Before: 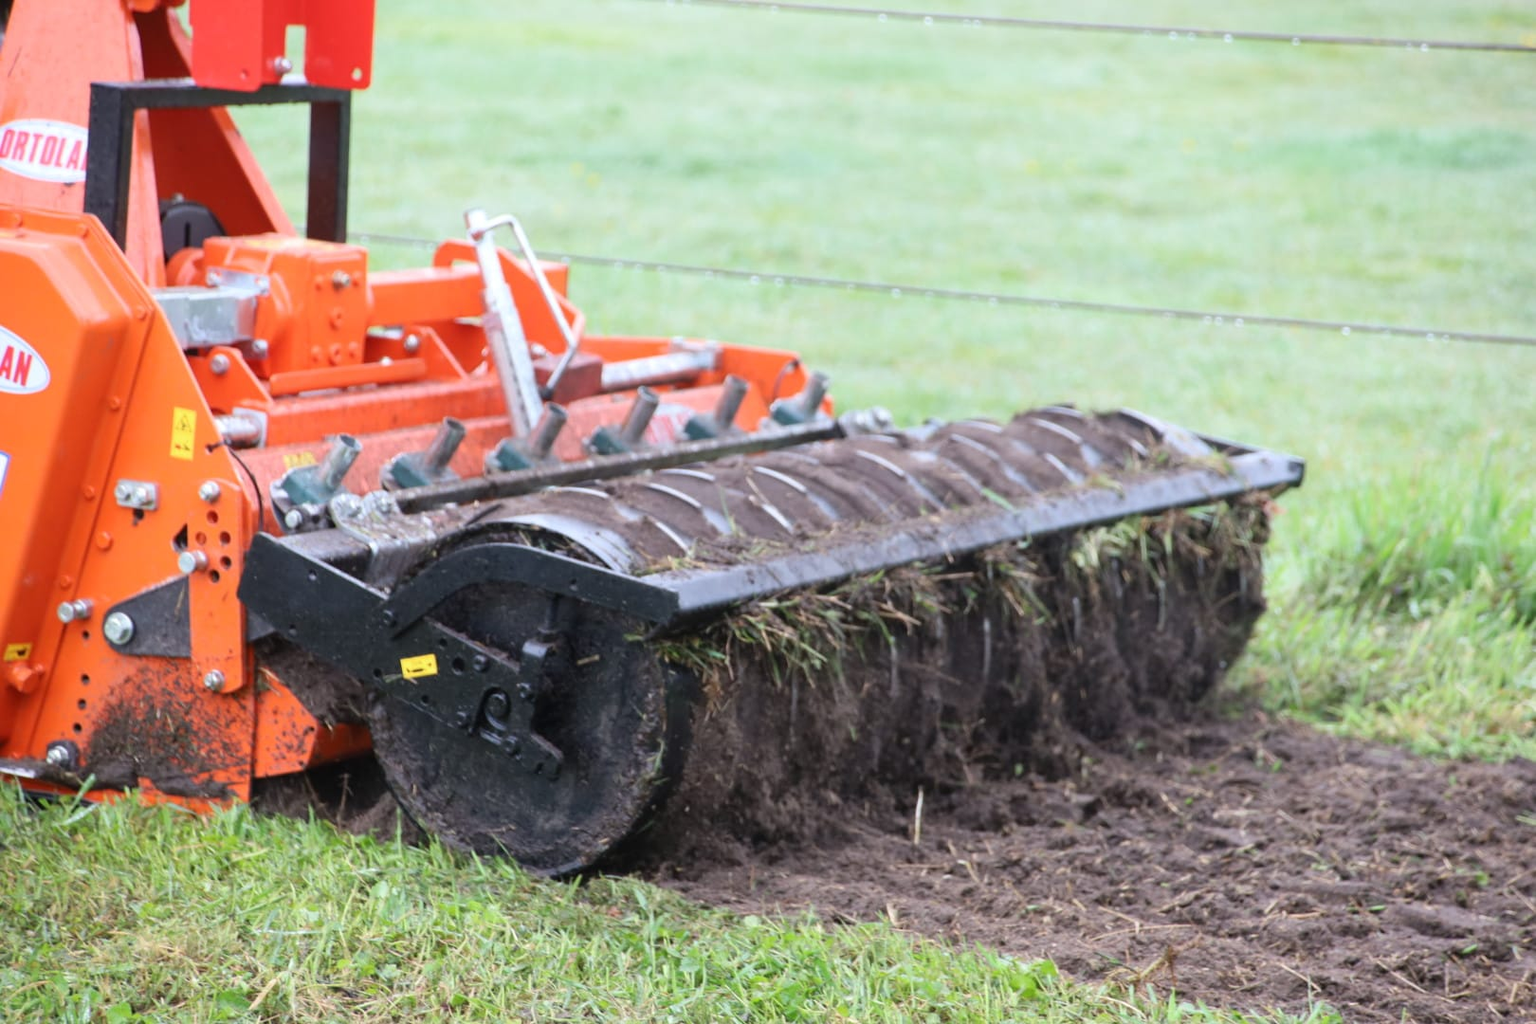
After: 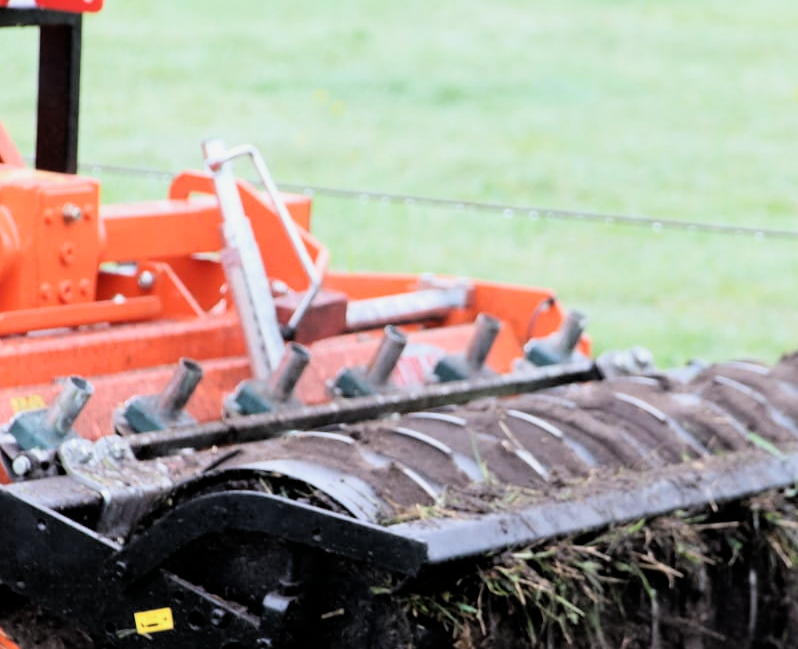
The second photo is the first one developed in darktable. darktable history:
crop: left 17.835%, top 7.675%, right 32.881%, bottom 32.213%
filmic rgb: black relative exposure -4 EV, white relative exposure 3 EV, hardness 3.02, contrast 1.4
